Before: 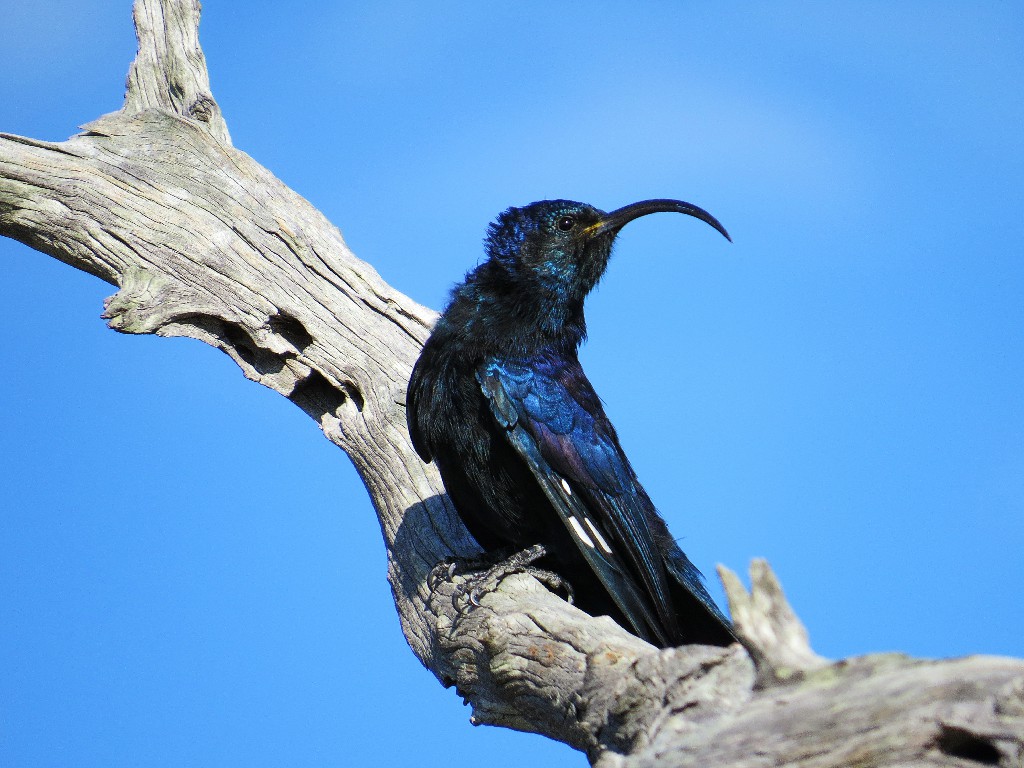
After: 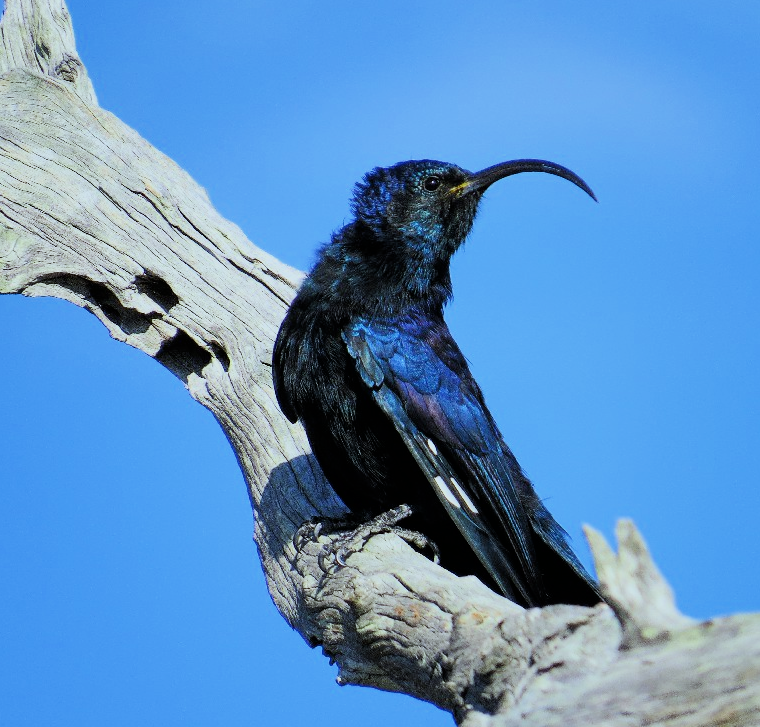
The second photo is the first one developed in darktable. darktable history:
shadows and highlights: shadows 37.27, highlights -28.18, soften with gaussian
filmic rgb: black relative exposure -7.65 EV, white relative exposure 4.56 EV, hardness 3.61, color science v6 (2022)
crop and rotate: left 13.15%, top 5.251%, right 12.609%
exposure: black level correction 0.001, exposure 0.5 EV, compensate exposure bias true, compensate highlight preservation false
white balance: red 0.925, blue 1.046
